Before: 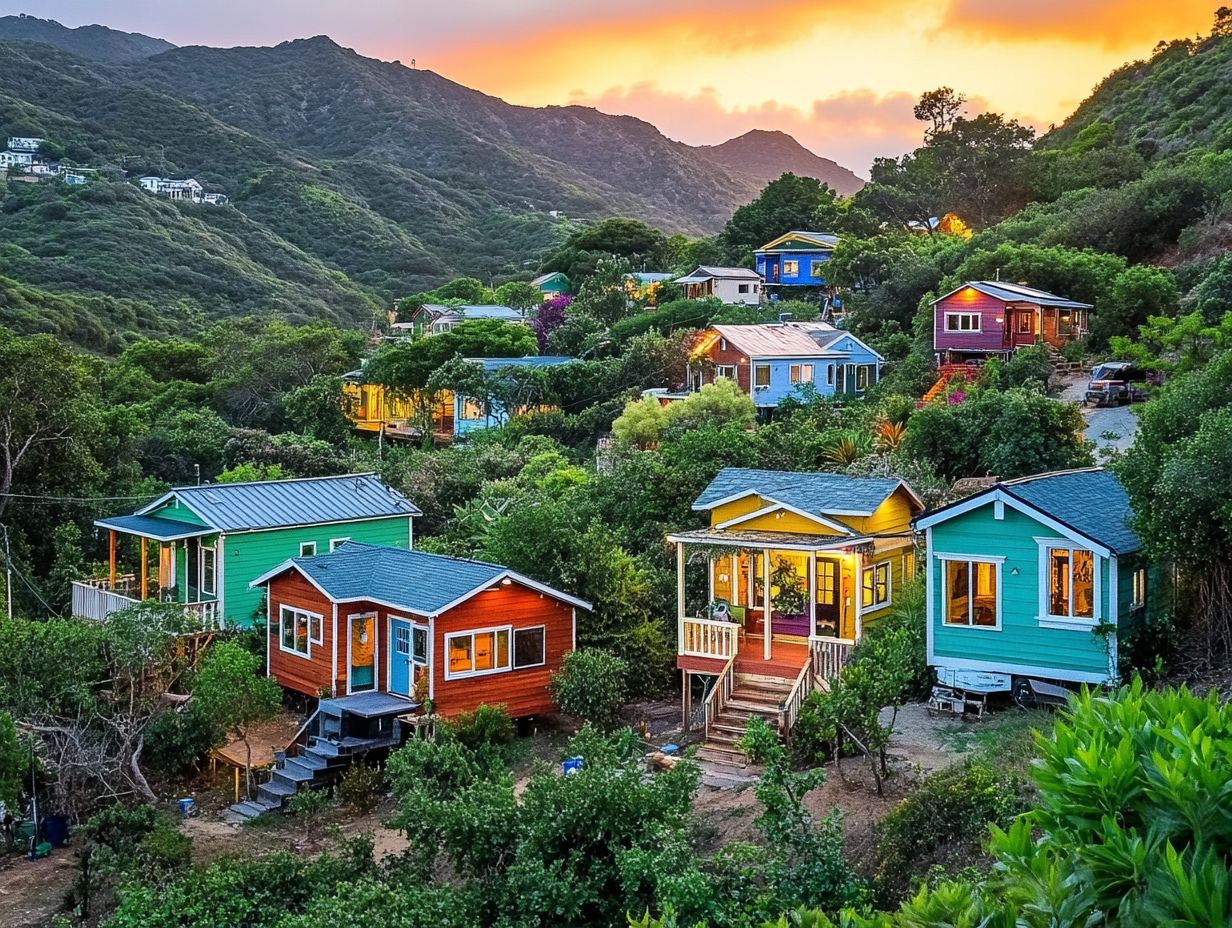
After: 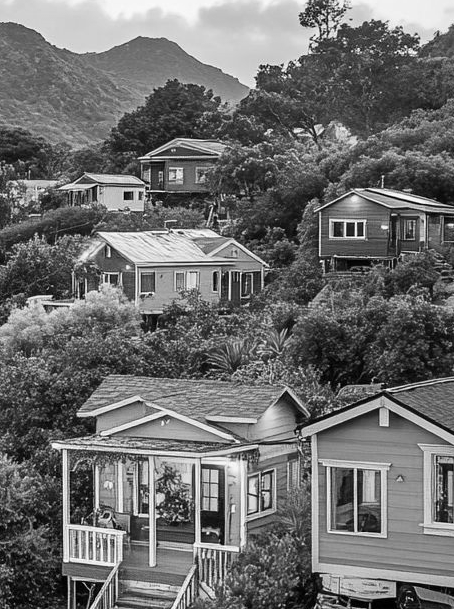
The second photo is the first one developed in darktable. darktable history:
crop and rotate: left 49.936%, top 10.094%, right 13.136%, bottom 24.256%
monochrome: on, module defaults
